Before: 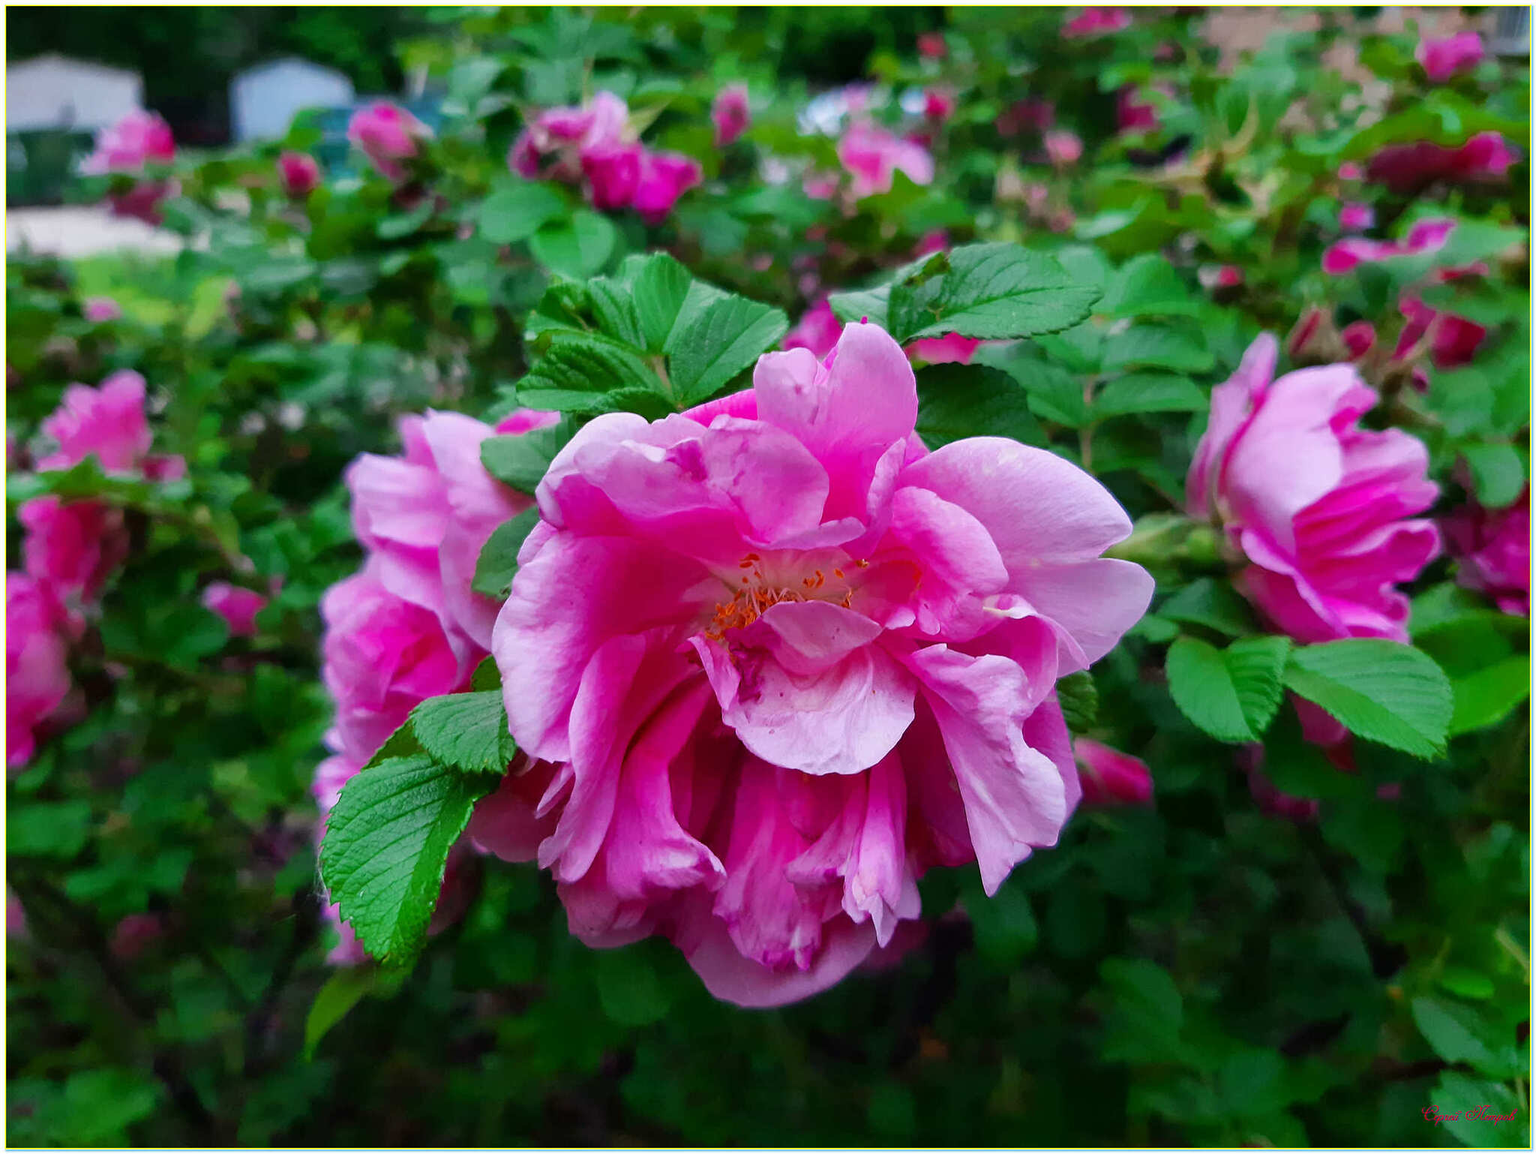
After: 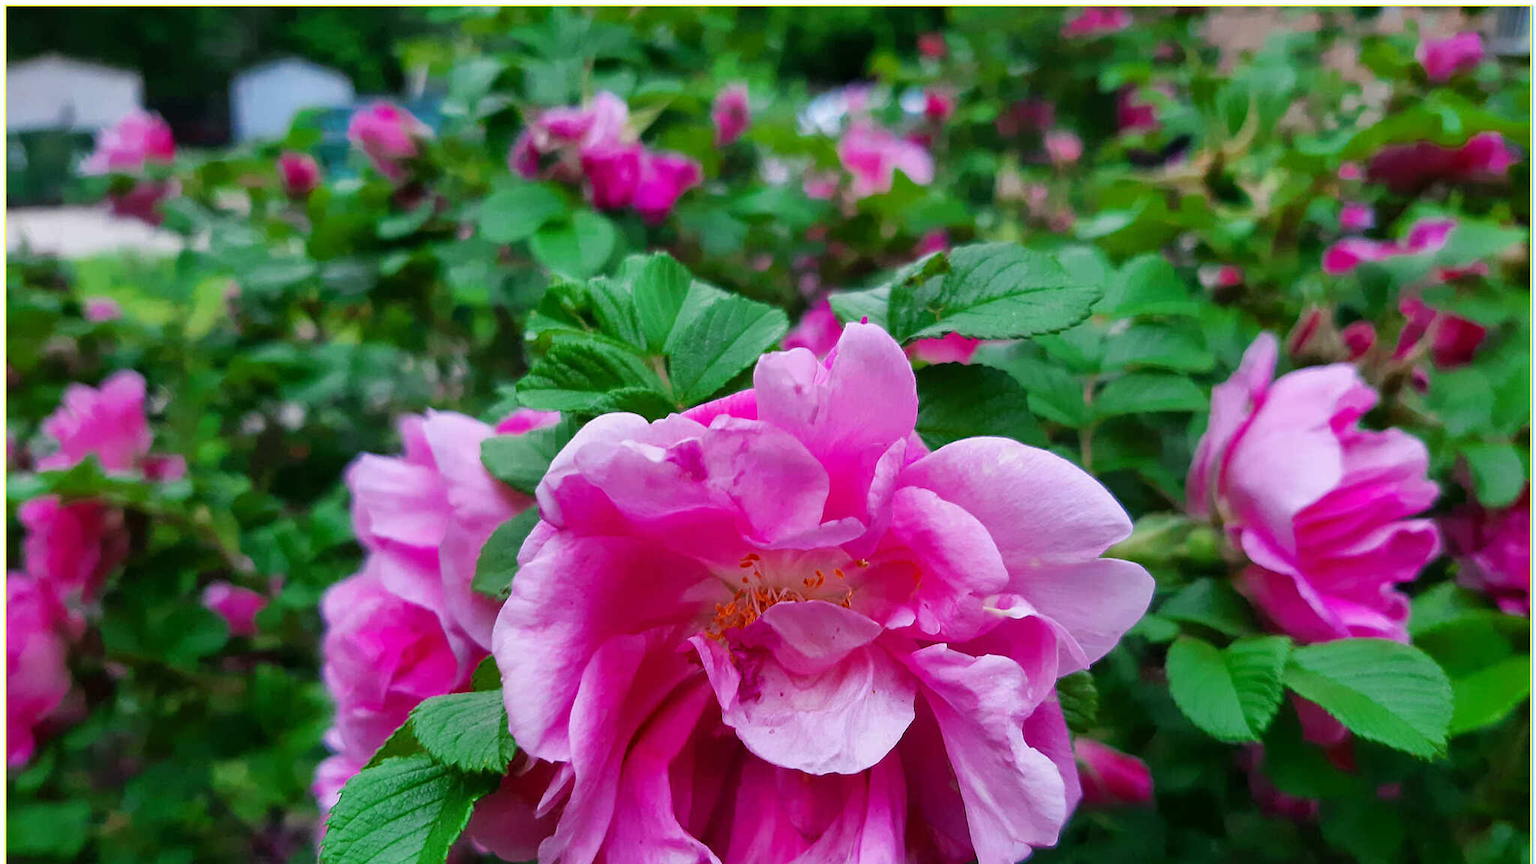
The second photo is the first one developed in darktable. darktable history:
crop: bottom 24.841%
